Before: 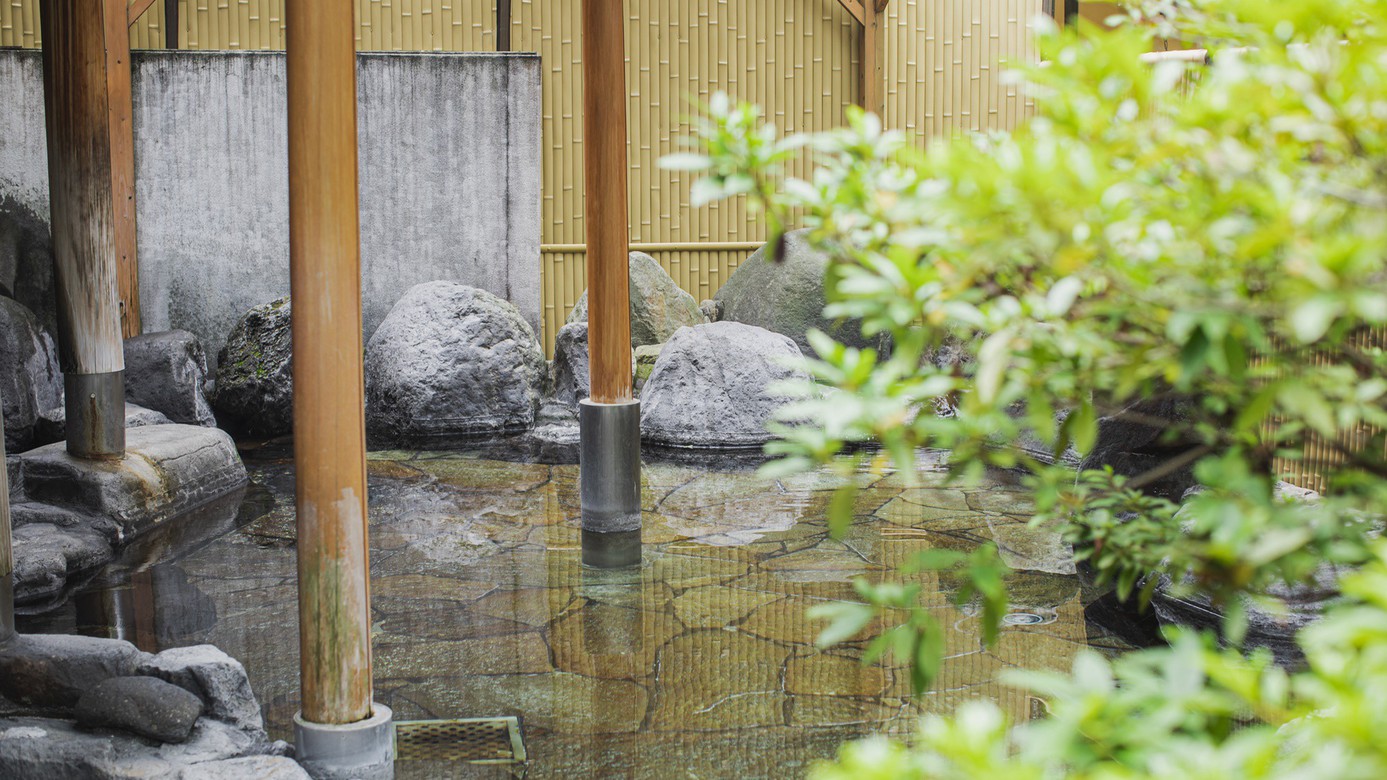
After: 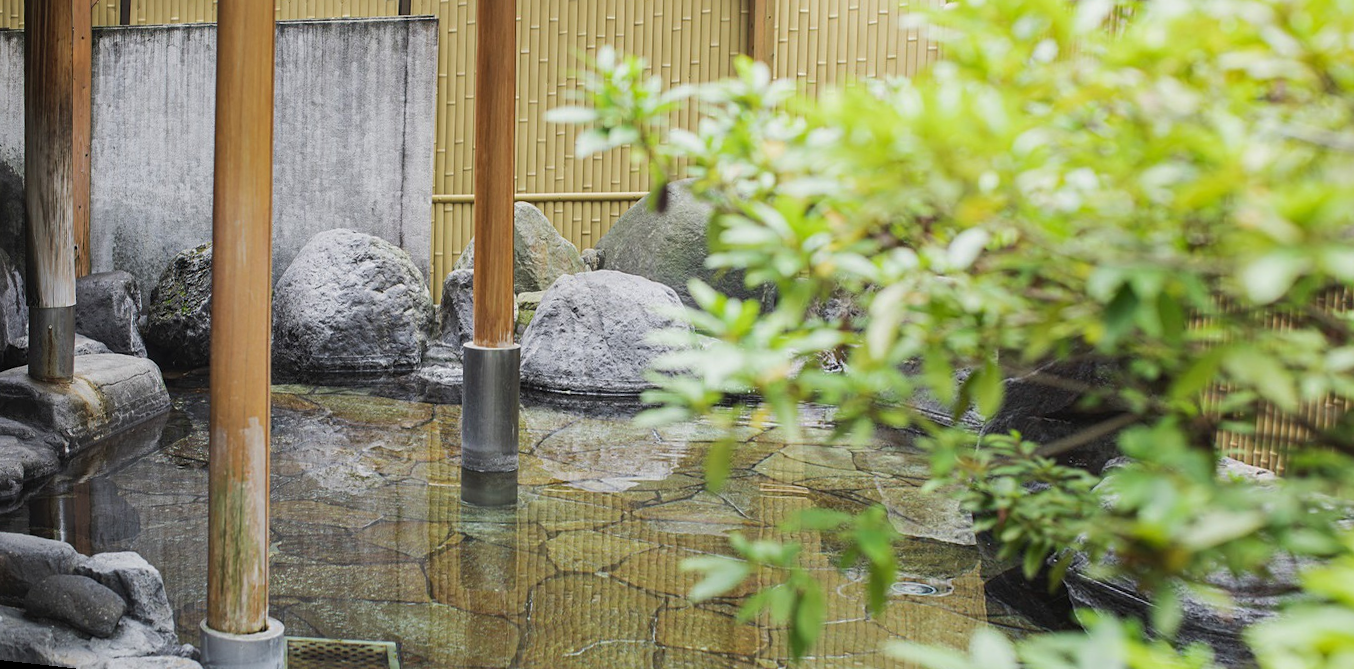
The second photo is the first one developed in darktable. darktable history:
rotate and perspective: rotation 1.69°, lens shift (vertical) -0.023, lens shift (horizontal) -0.291, crop left 0.025, crop right 0.988, crop top 0.092, crop bottom 0.842
sharpen: amount 0.2
